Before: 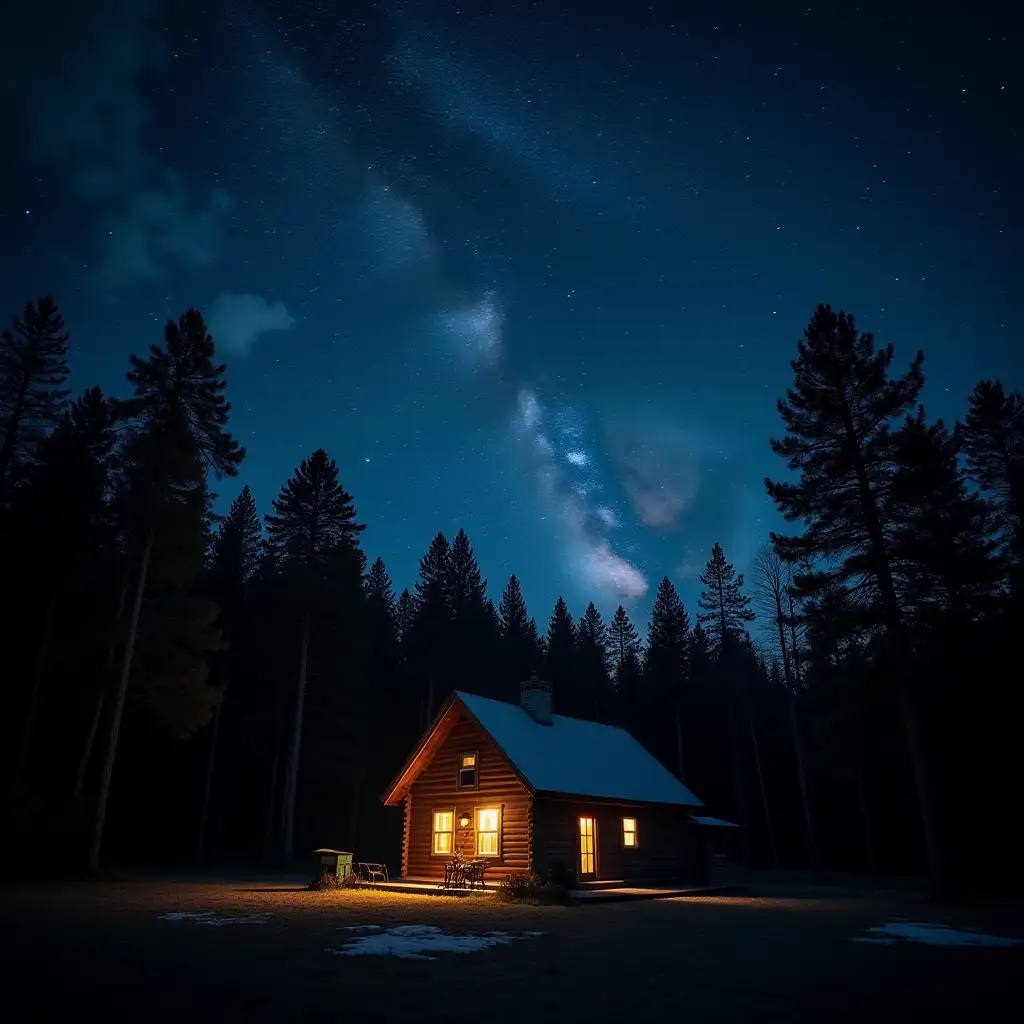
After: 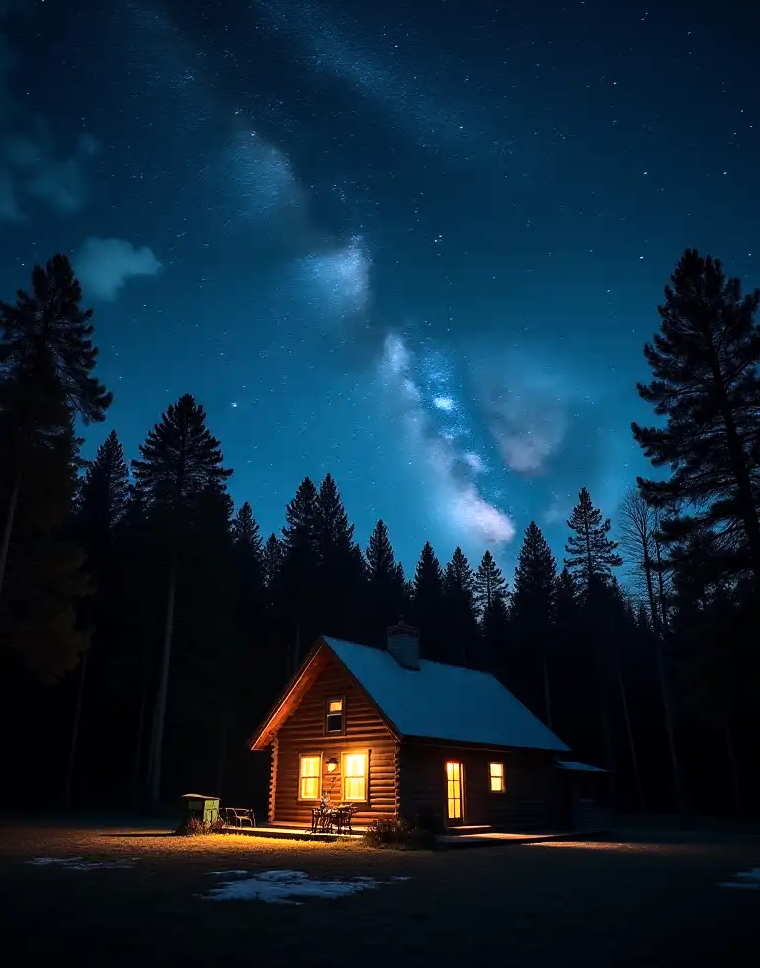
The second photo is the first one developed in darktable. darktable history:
base curve: curves: ch0 [(0, 0) (0.028, 0.03) (0.121, 0.232) (0.46, 0.748) (0.859, 0.968) (1, 1)]
crop and rotate: left 13.067%, top 5.419%, right 12.621%
